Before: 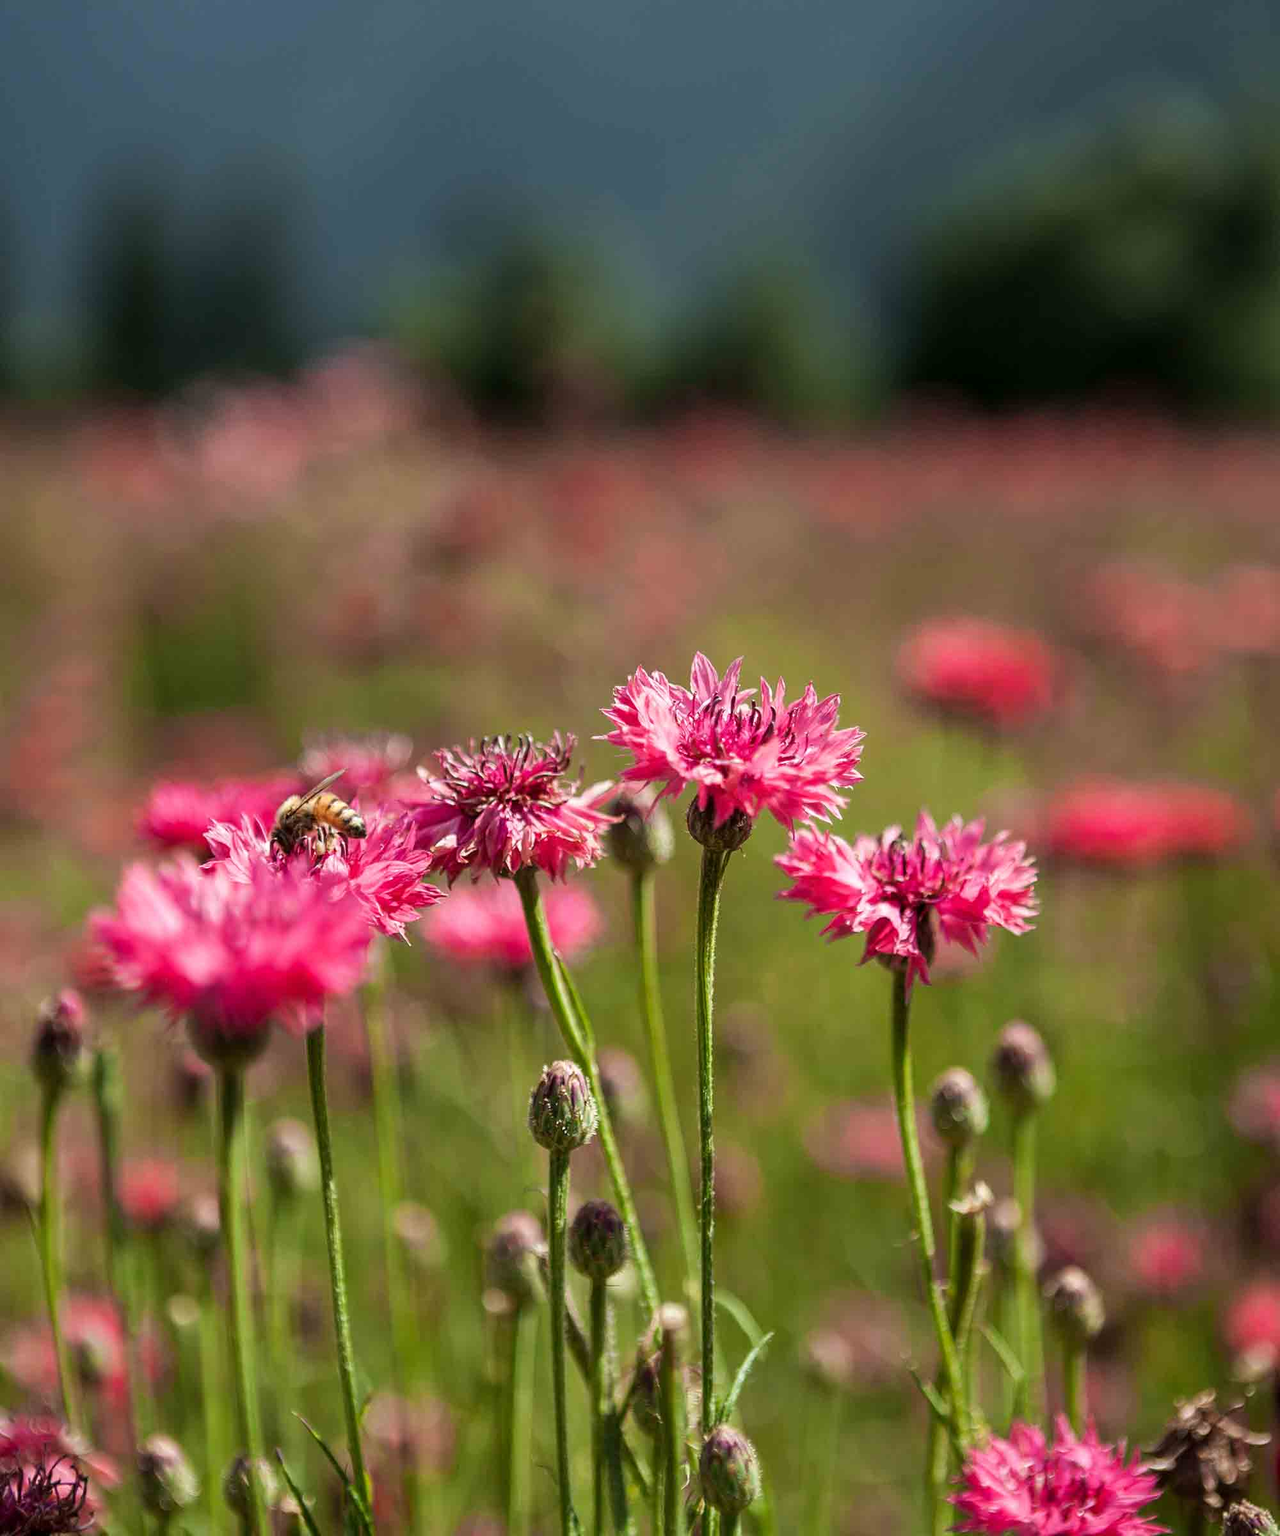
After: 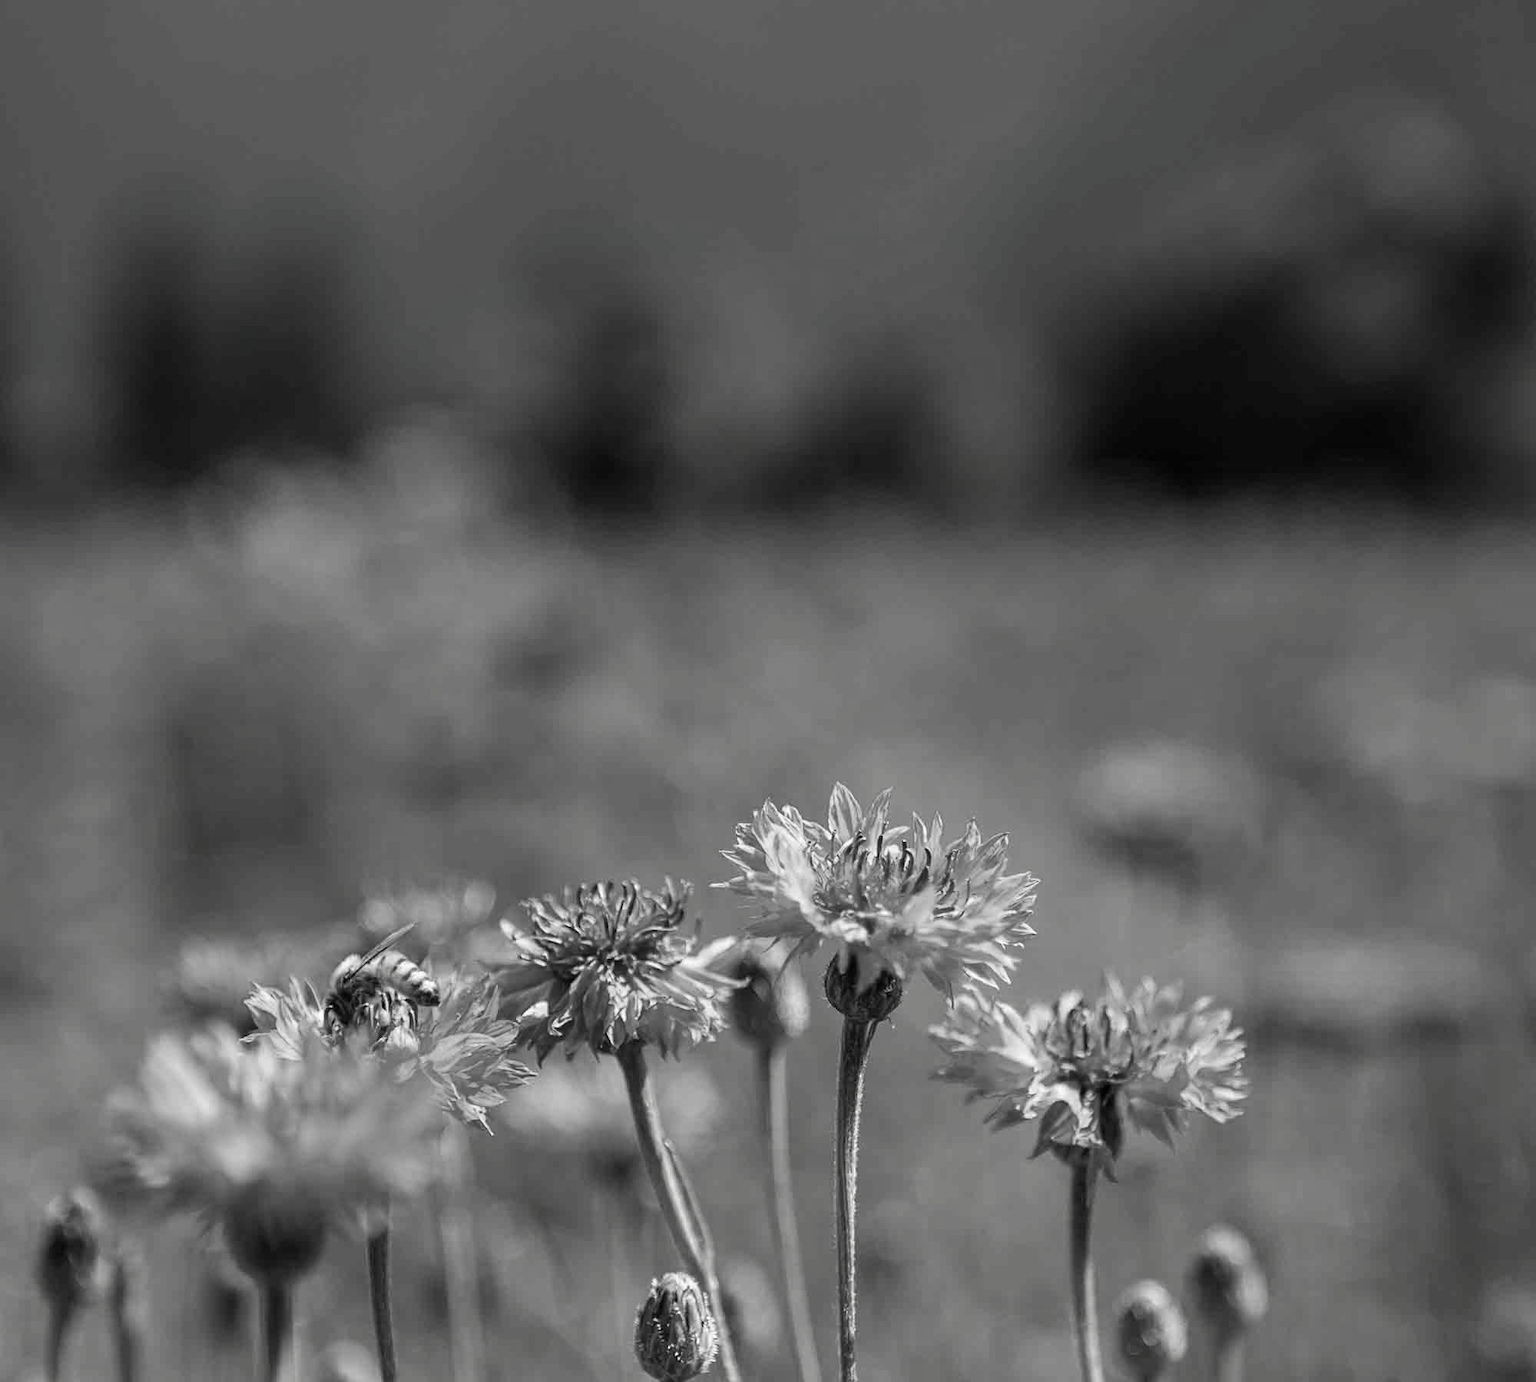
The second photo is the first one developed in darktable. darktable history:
crop: bottom 24.986%
contrast brightness saturation: saturation -0.995
